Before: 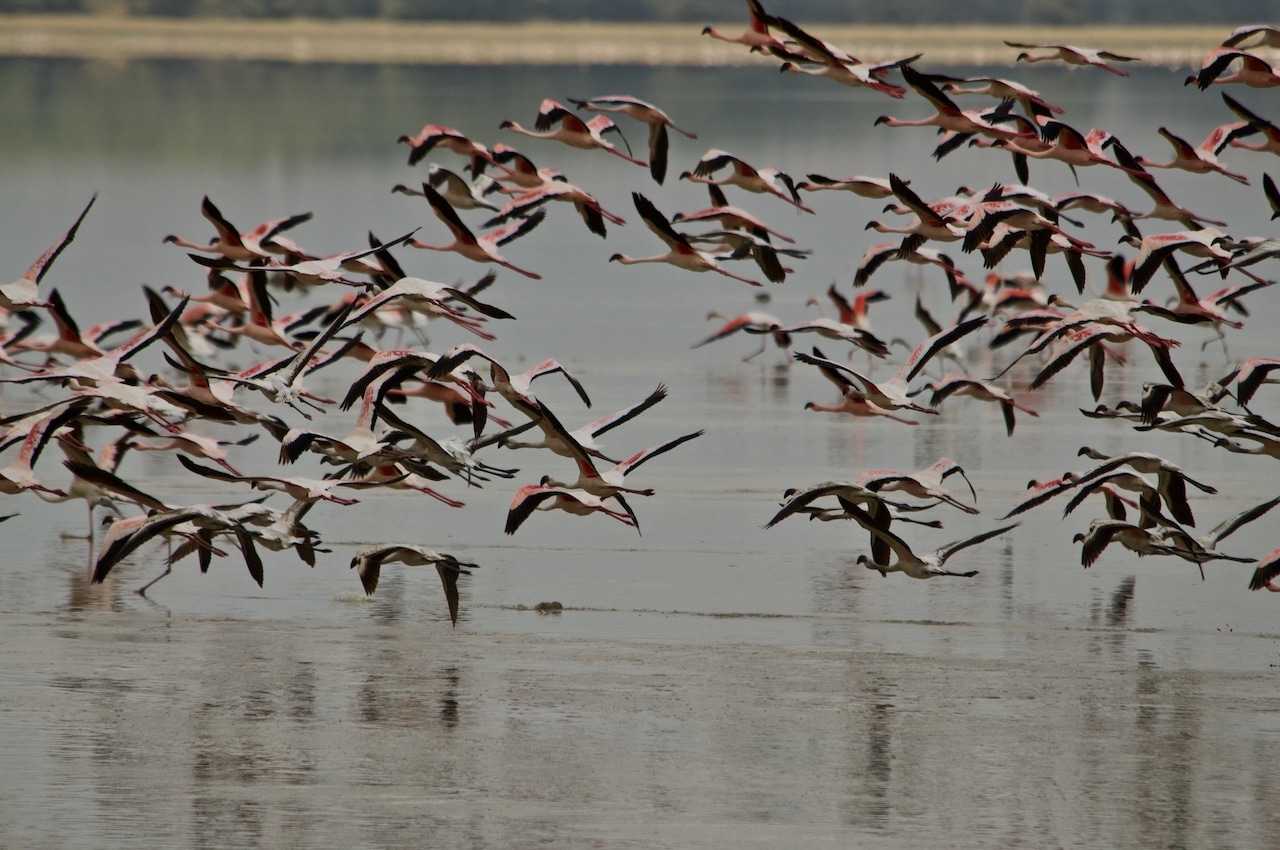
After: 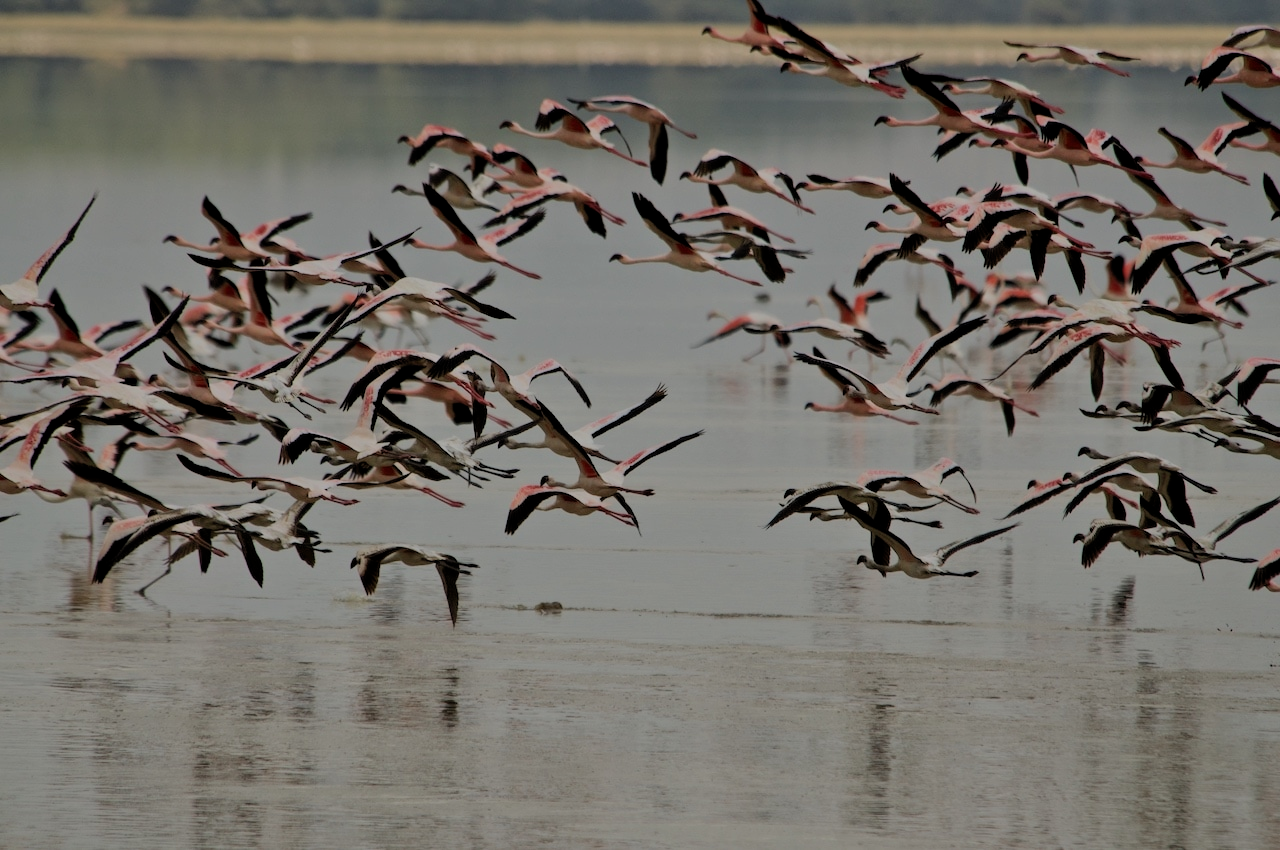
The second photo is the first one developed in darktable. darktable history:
filmic rgb: black relative exposure -8.77 EV, white relative exposure 4.98 EV, target black luminance 0%, hardness 3.77, latitude 65.35%, contrast 0.827, shadows ↔ highlights balance 19.89%, color science v6 (2022)
